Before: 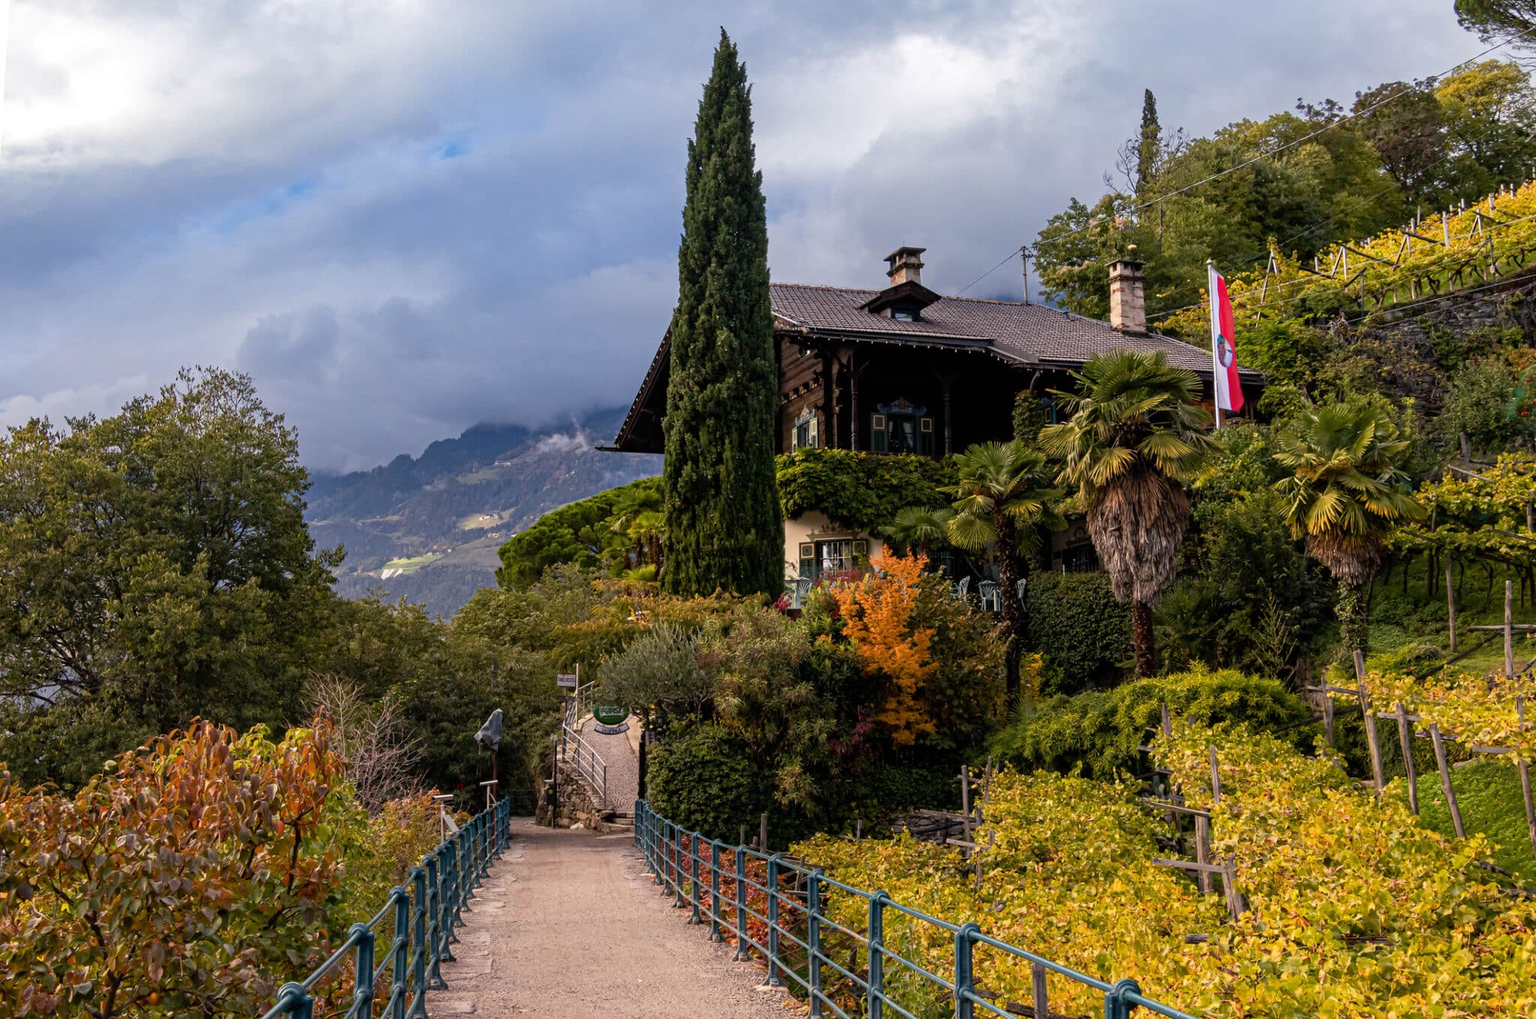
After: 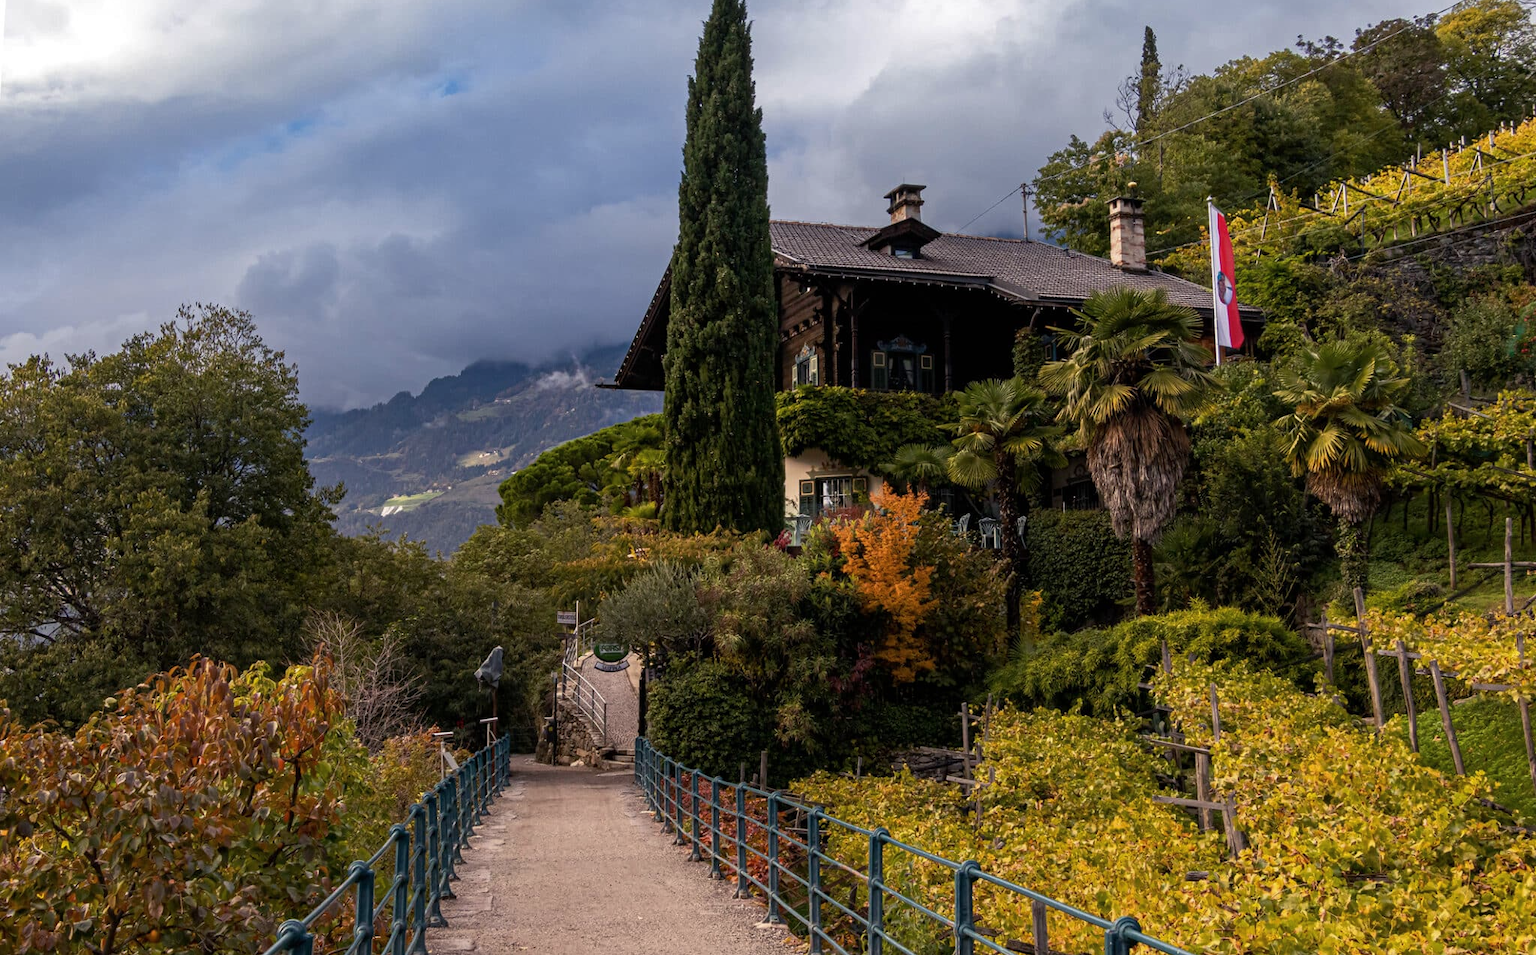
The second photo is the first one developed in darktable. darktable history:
crop and rotate: top 6.25%
tone curve: curves: ch0 [(0, 0) (0.8, 0.757) (1, 1)], color space Lab, linked channels, preserve colors none
